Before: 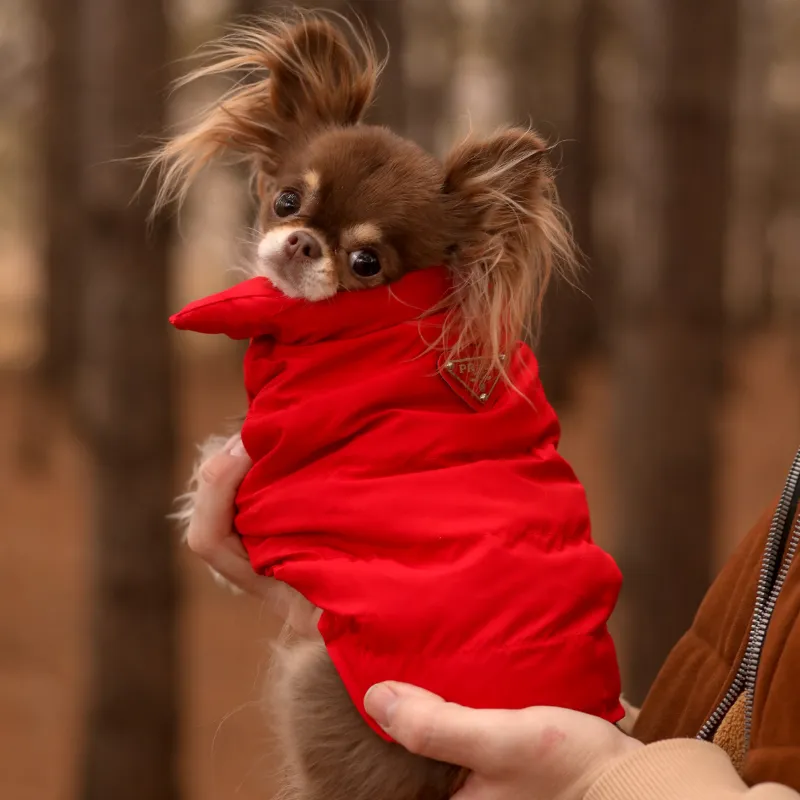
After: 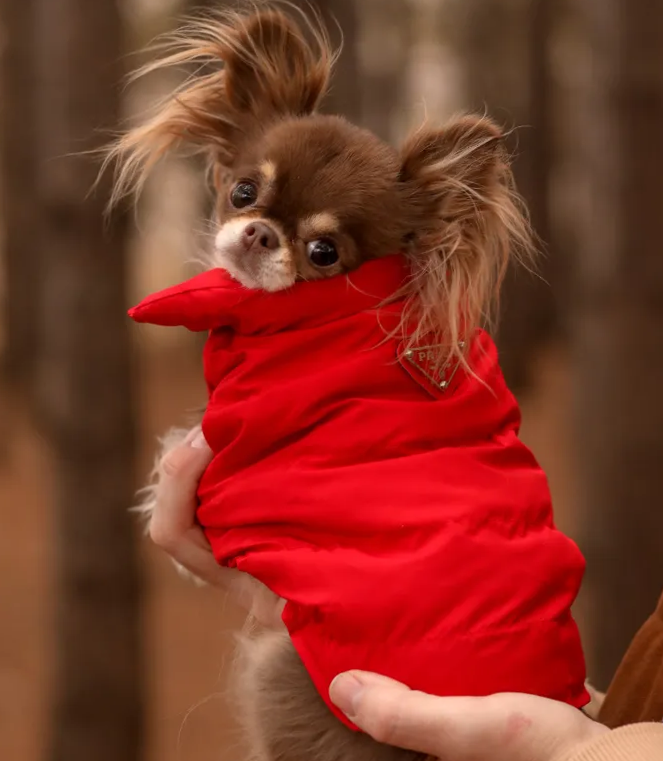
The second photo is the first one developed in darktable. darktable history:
crop and rotate: angle 1°, left 4.281%, top 0.642%, right 11.383%, bottom 2.486%
